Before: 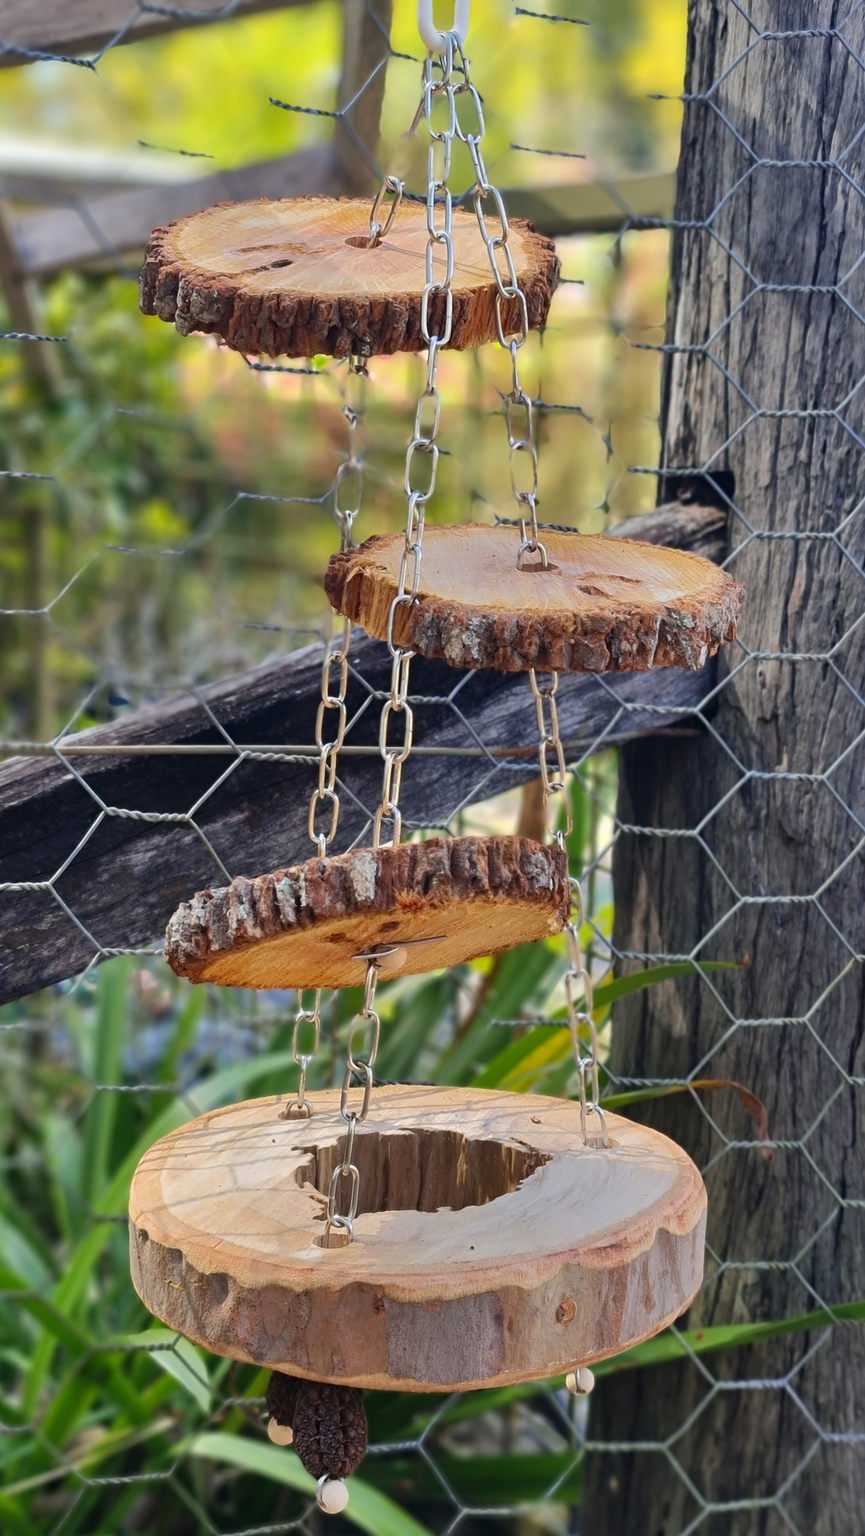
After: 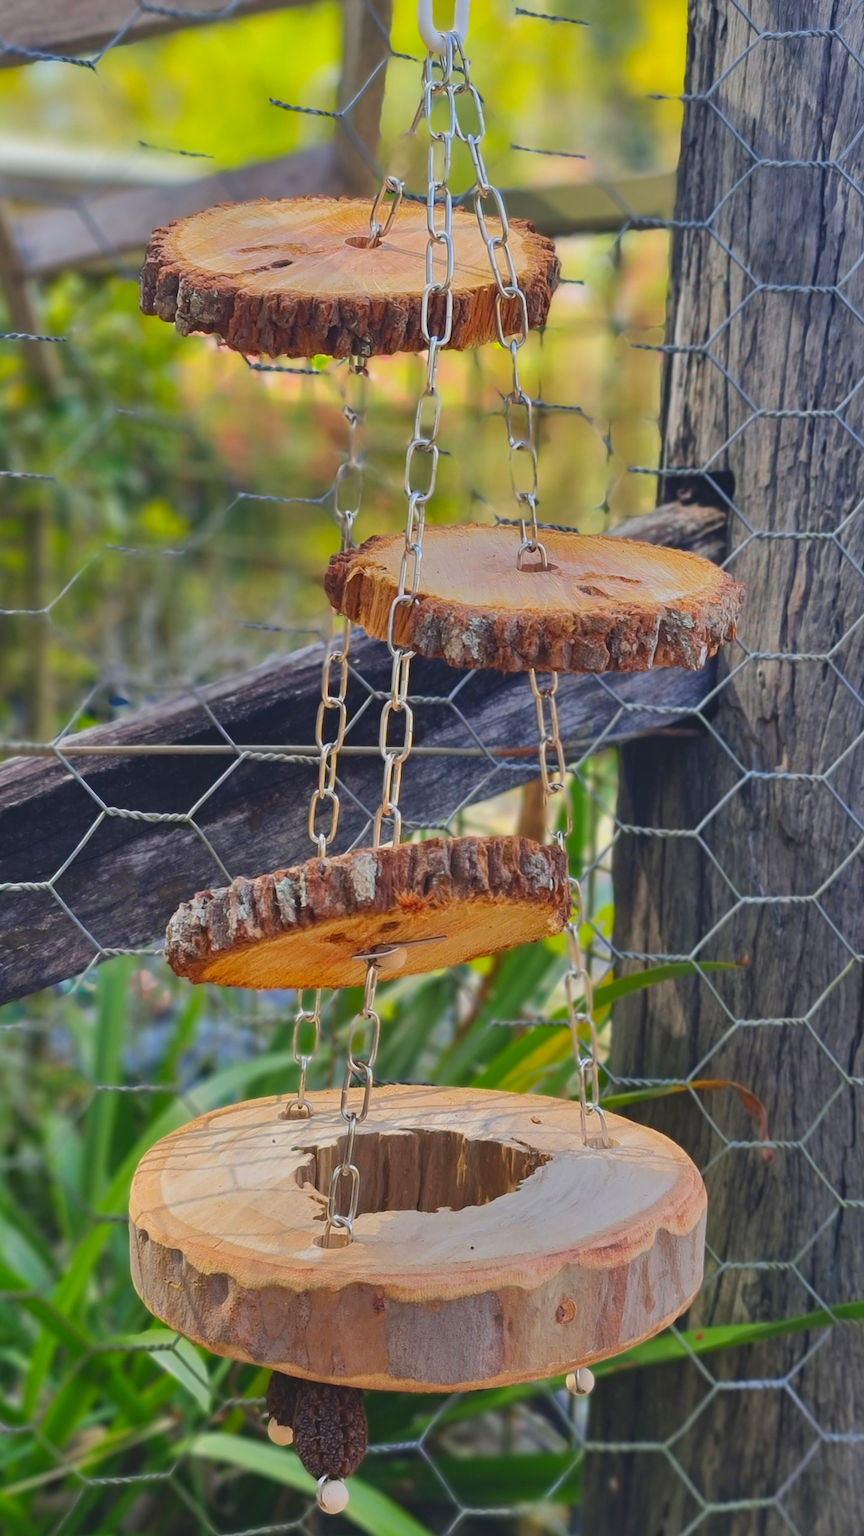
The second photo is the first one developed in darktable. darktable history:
contrast brightness saturation: contrast -0.19, saturation 0.19
